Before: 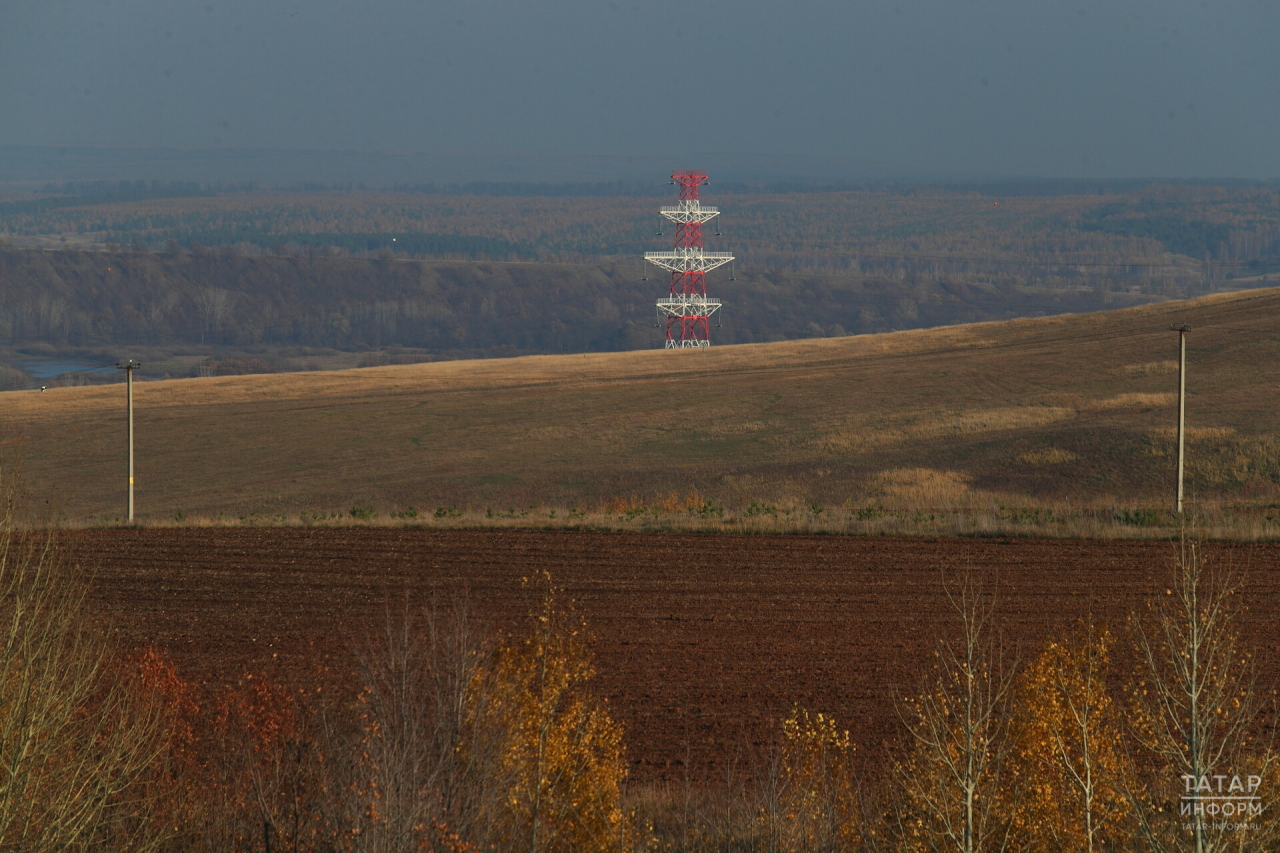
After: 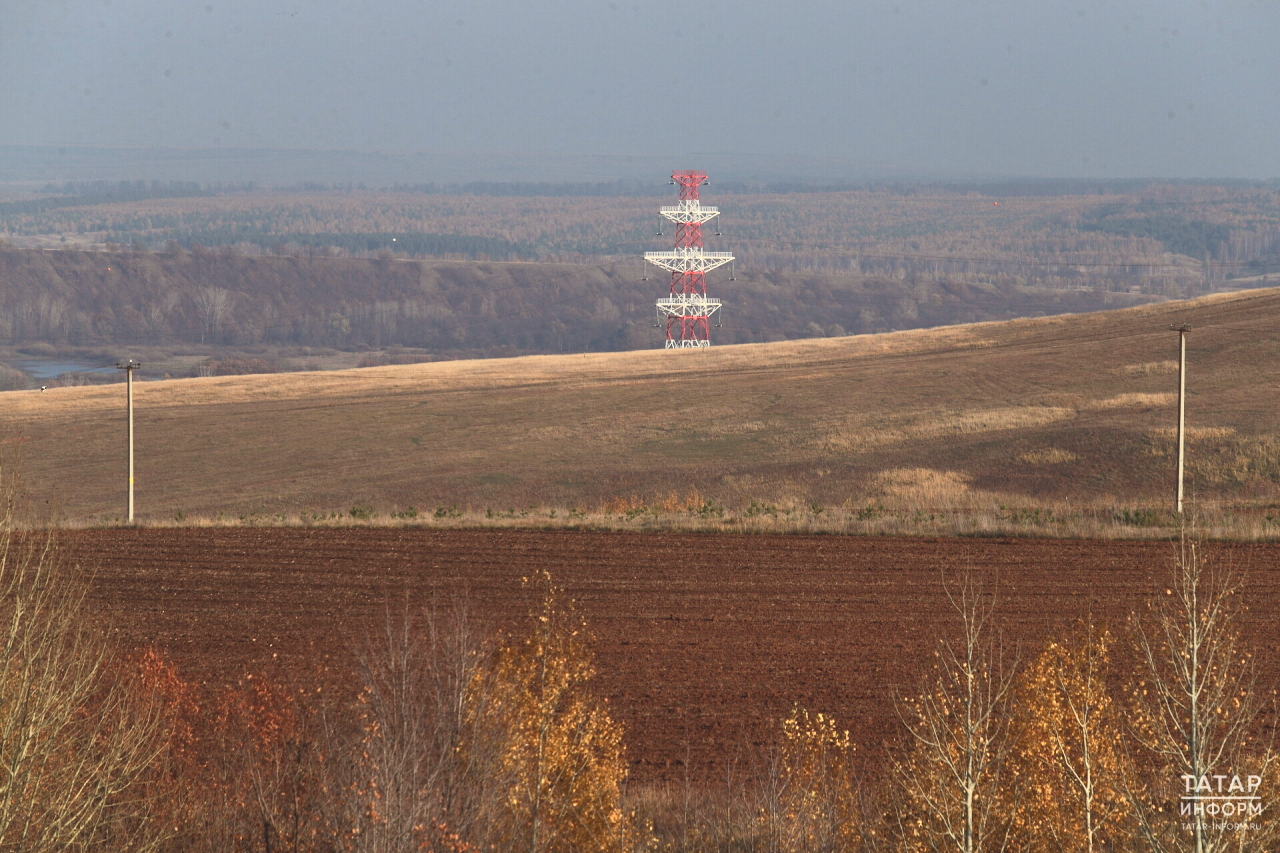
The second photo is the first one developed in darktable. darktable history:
contrast brightness saturation: contrast 0.39, brightness 0.53
color balance: mode lift, gamma, gain (sRGB), lift [1, 1.049, 1, 1]
